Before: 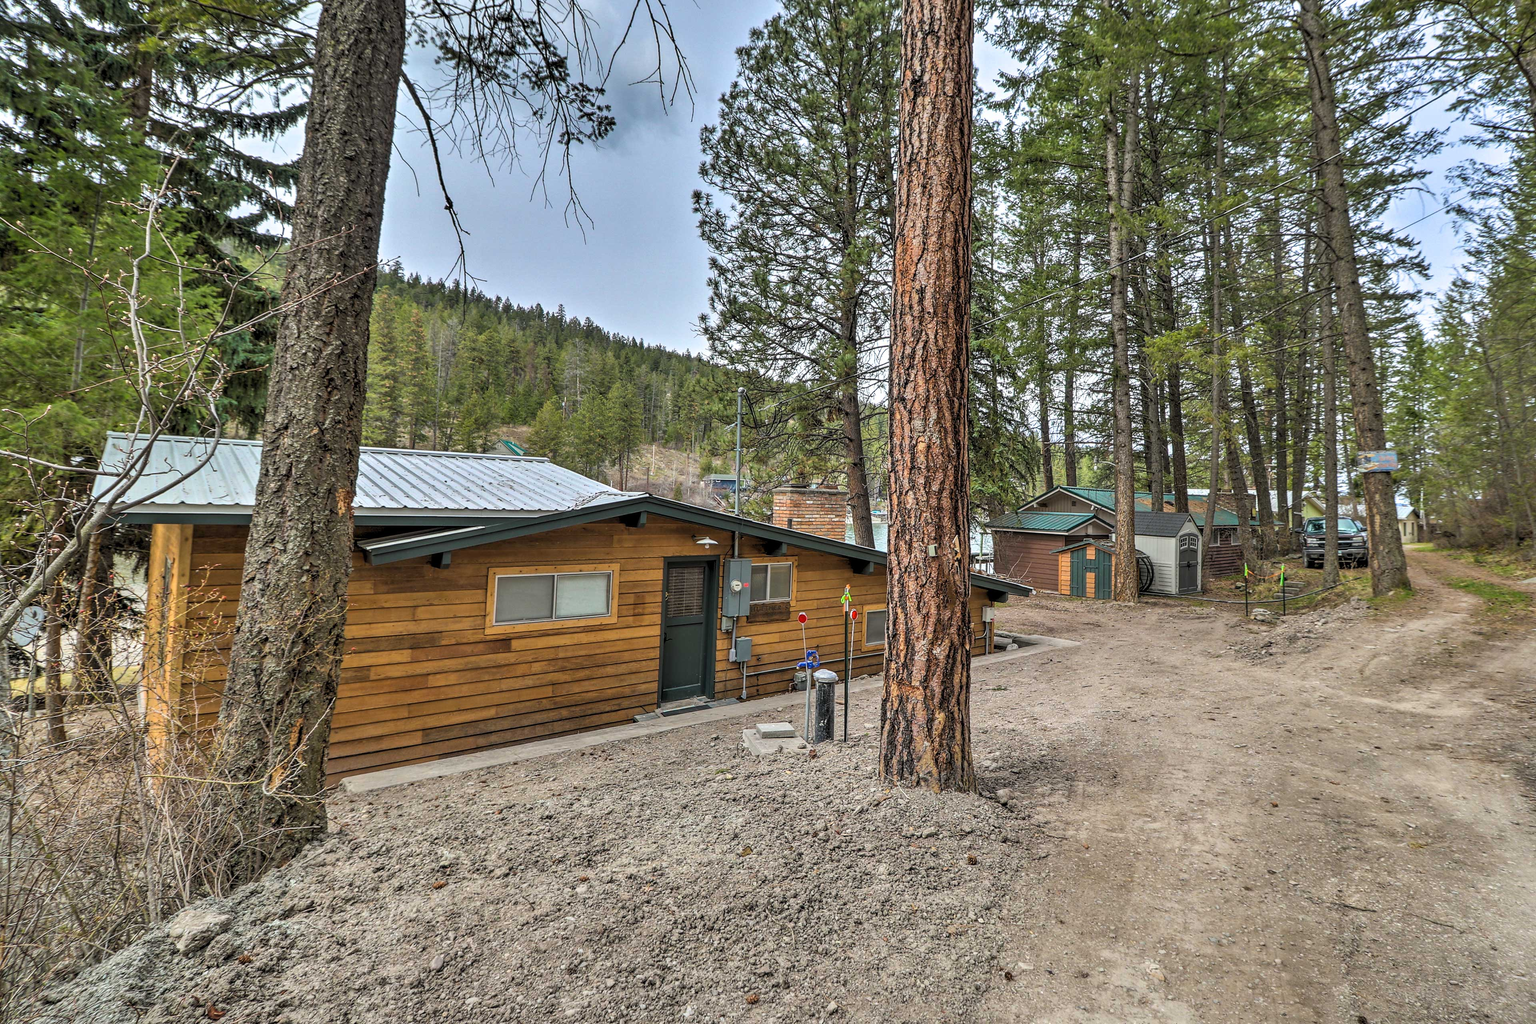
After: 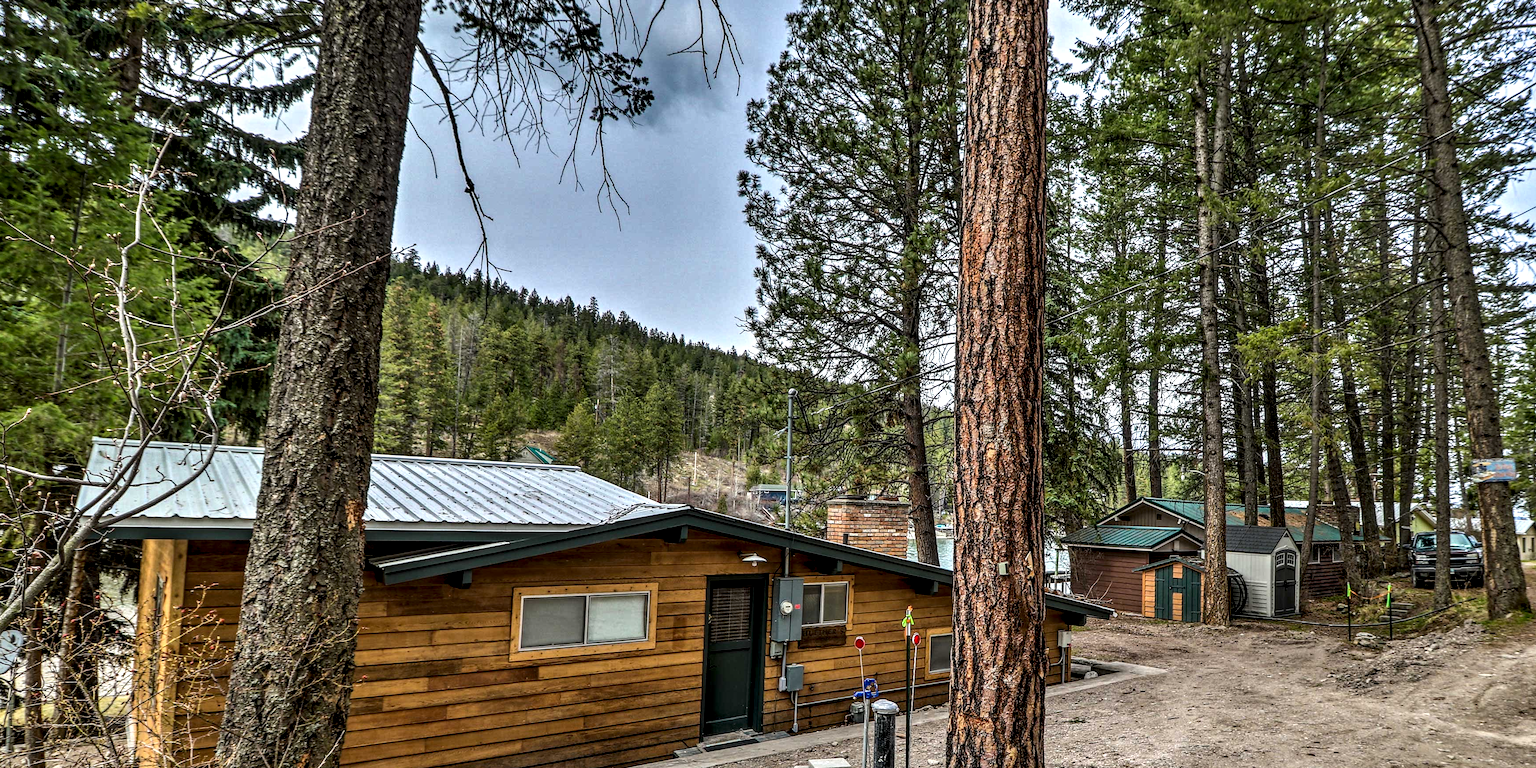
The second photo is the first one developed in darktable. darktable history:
crop: left 1.525%, top 3.451%, right 7.781%, bottom 28.446%
contrast brightness saturation: contrast 0.065, brightness -0.128, saturation 0.051
local contrast: highlights 60%, shadows 60%, detail 160%
tone equalizer: edges refinement/feathering 500, mask exposure compensation -1.57 EV, preserve details no
